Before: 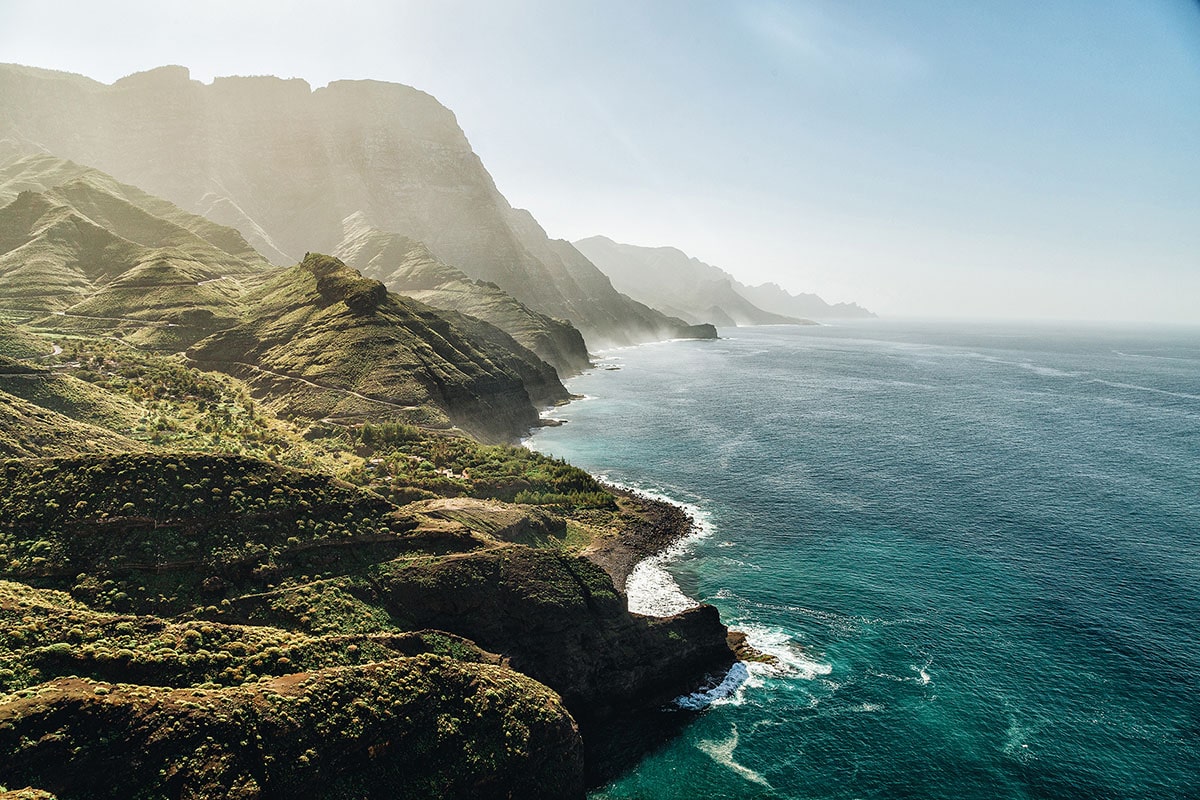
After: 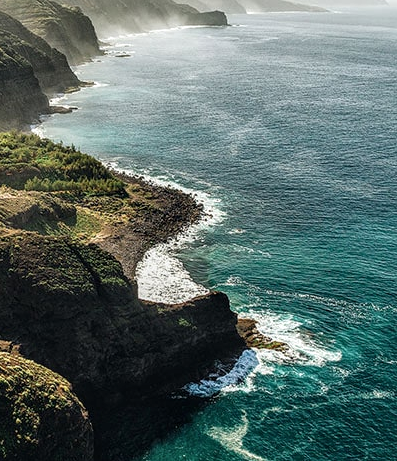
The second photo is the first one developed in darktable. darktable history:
local contrast: on, module defaults
crop: left 40.878%, top 39.176%, right 25.993%, bottom 3.081%
